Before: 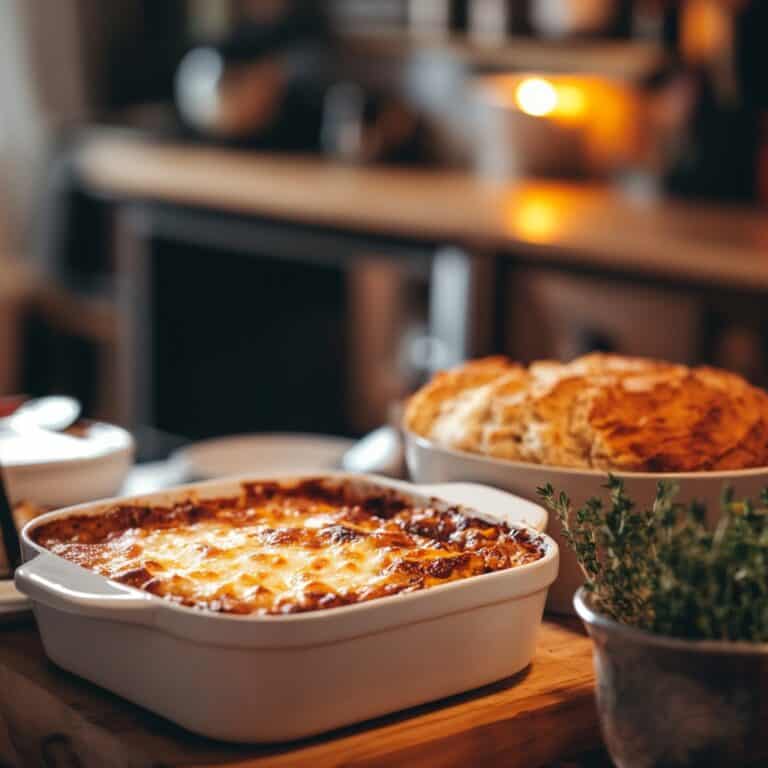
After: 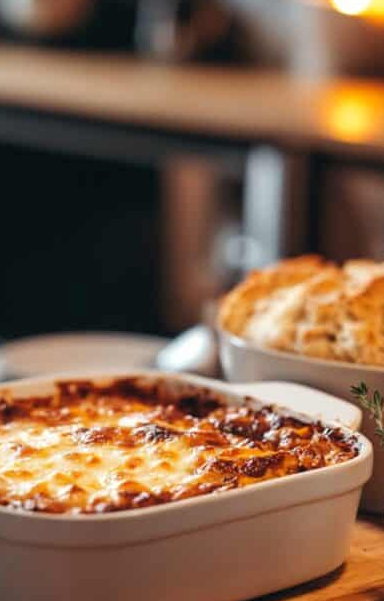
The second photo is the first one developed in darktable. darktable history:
levels: levels [0.016, 0.5, 0.996]
crop and rotate: angle 0.014°, left 24.275%, top 13.228%, right 25.684%, bottom 8.465%
